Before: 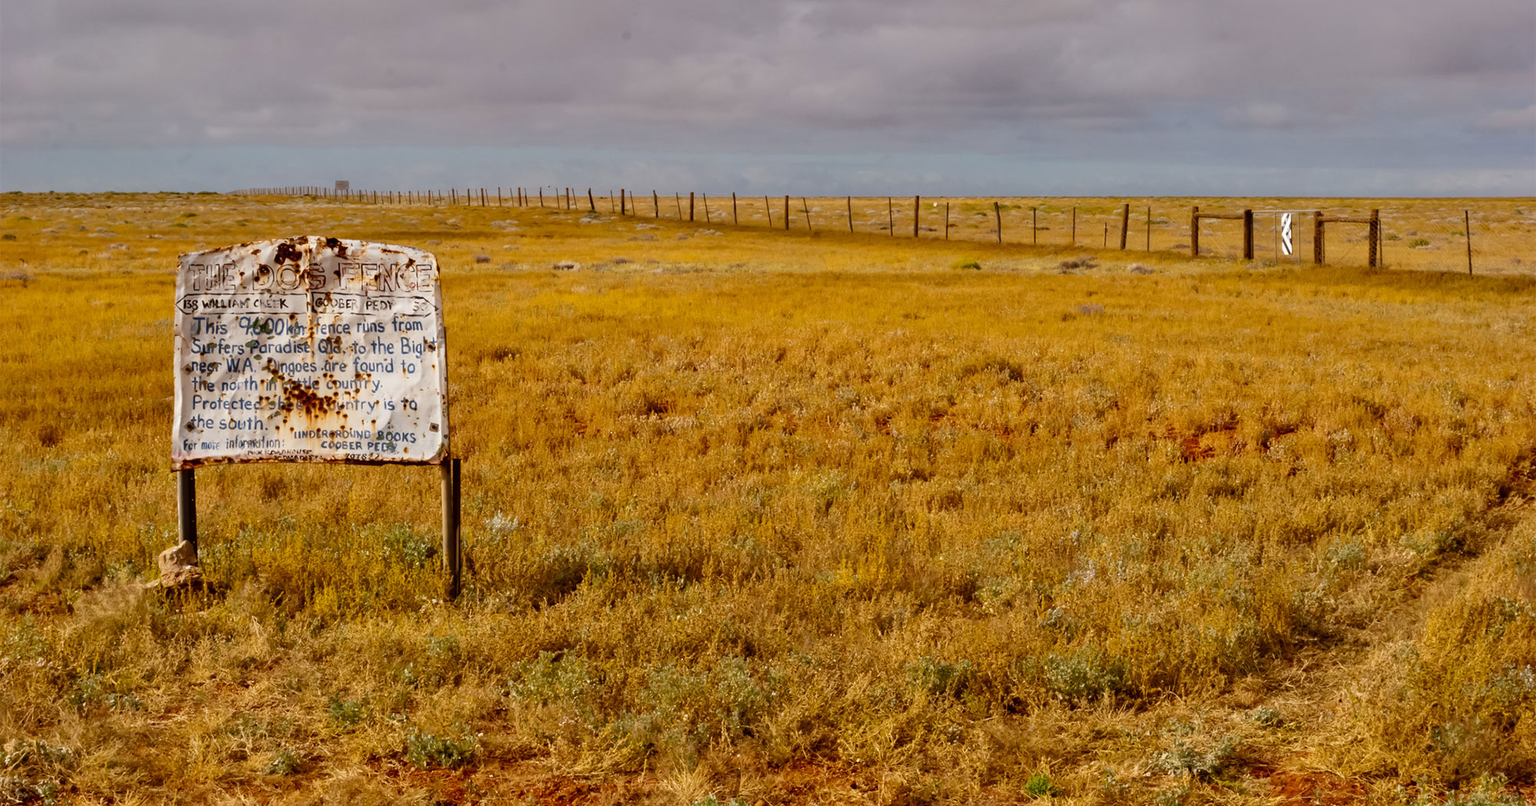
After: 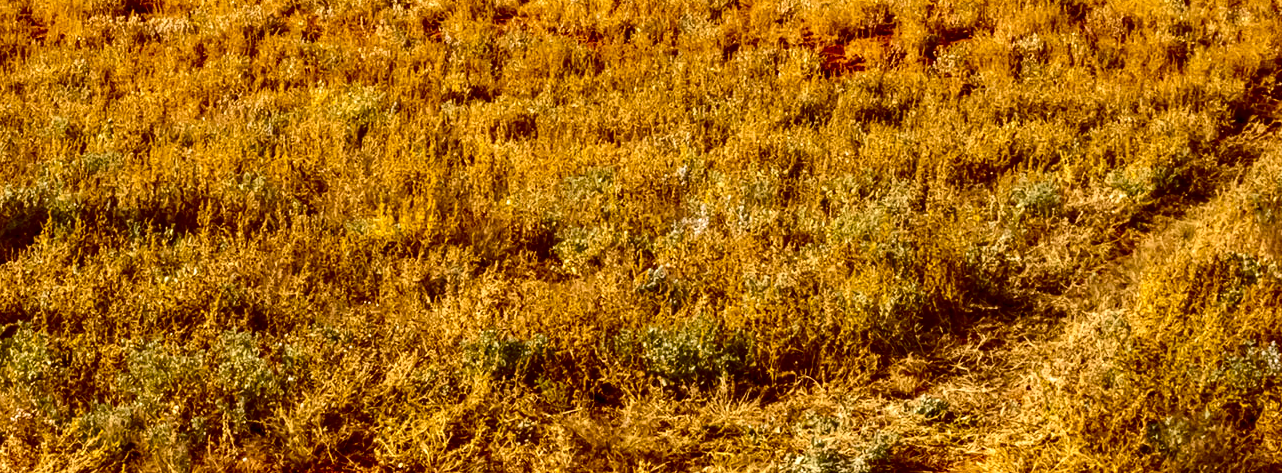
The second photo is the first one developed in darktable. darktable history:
contrast brightness saturation: contrast 0.244, brightness -0.227, saturation 0.137
crop and rotate: left 35.877%, top 50.011%, bottom 4.881%
local contrast: on, module defaults
exposure: exposure 0.608 EV, compensate highlight preservation false
